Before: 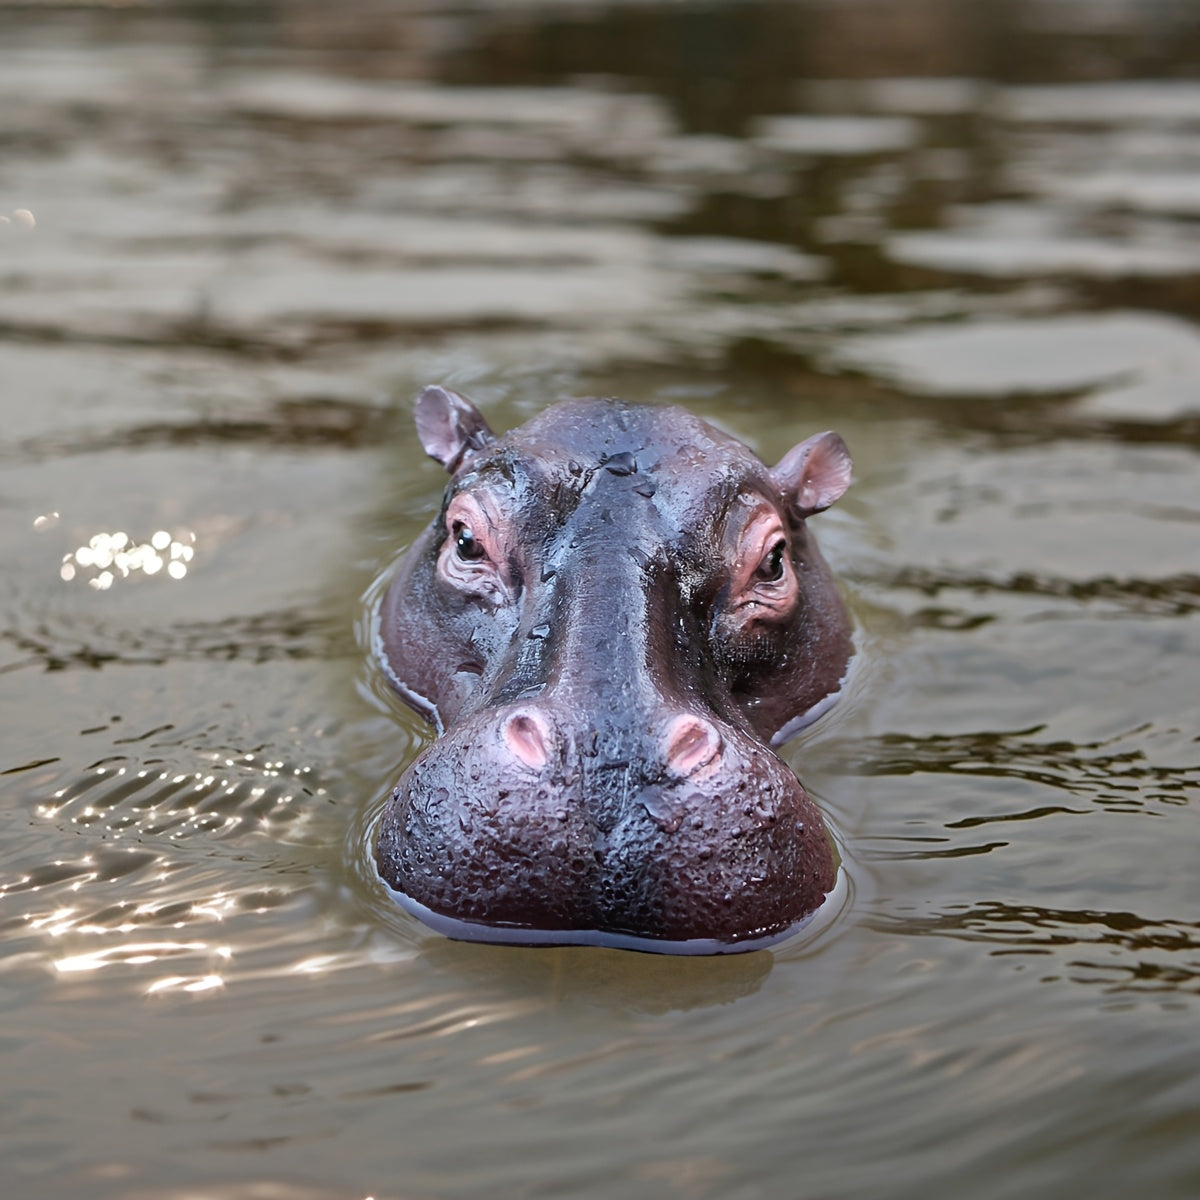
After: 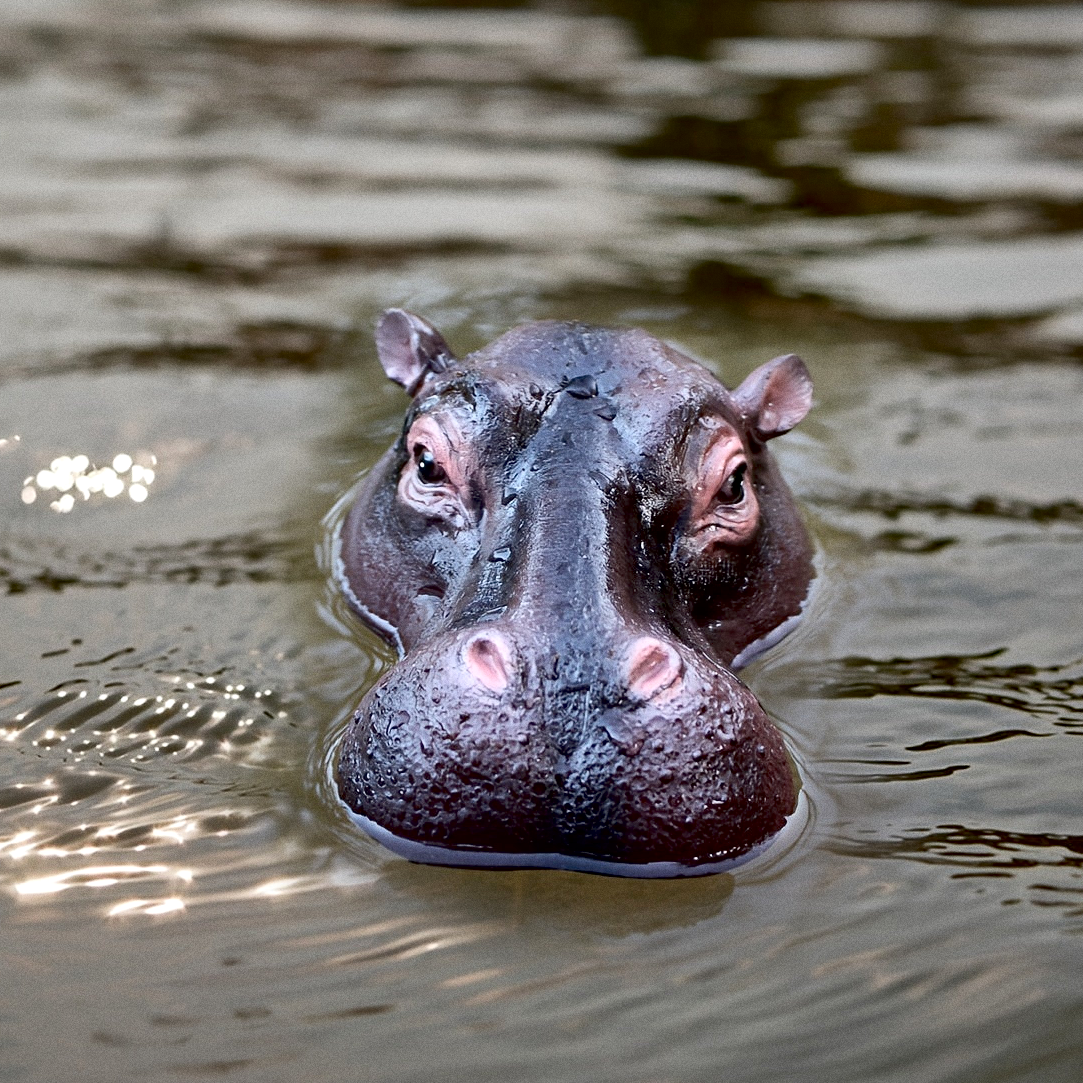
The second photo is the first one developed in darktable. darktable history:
exposure: black level correction 0.012, compensate highlight preservation false
crop: left 3.305%, top 6.436%, right 6.389%, bottom 3.258%
local contrast: mode bilateral grid, contrast 20, coarseness 100, detail 150%, midtone range 0.2
grain: coarseness 0.47 ISO
